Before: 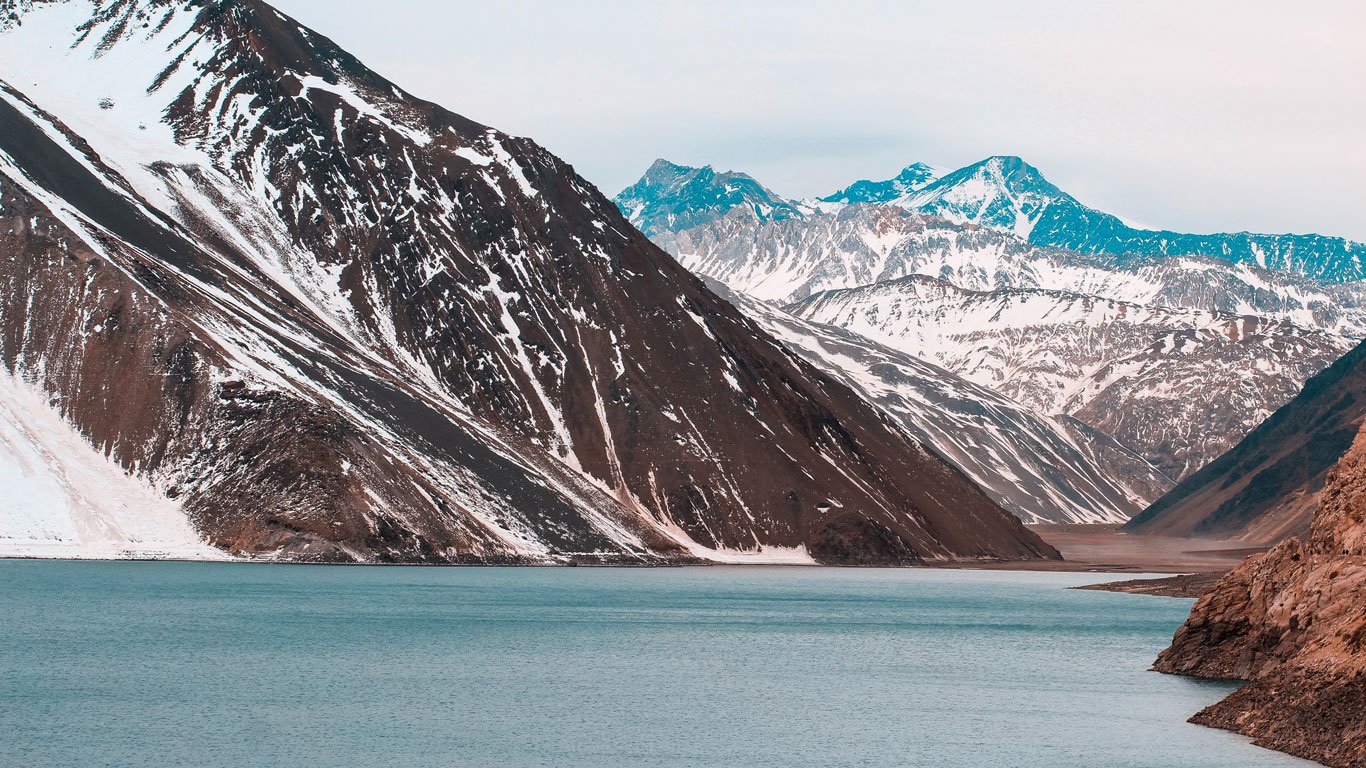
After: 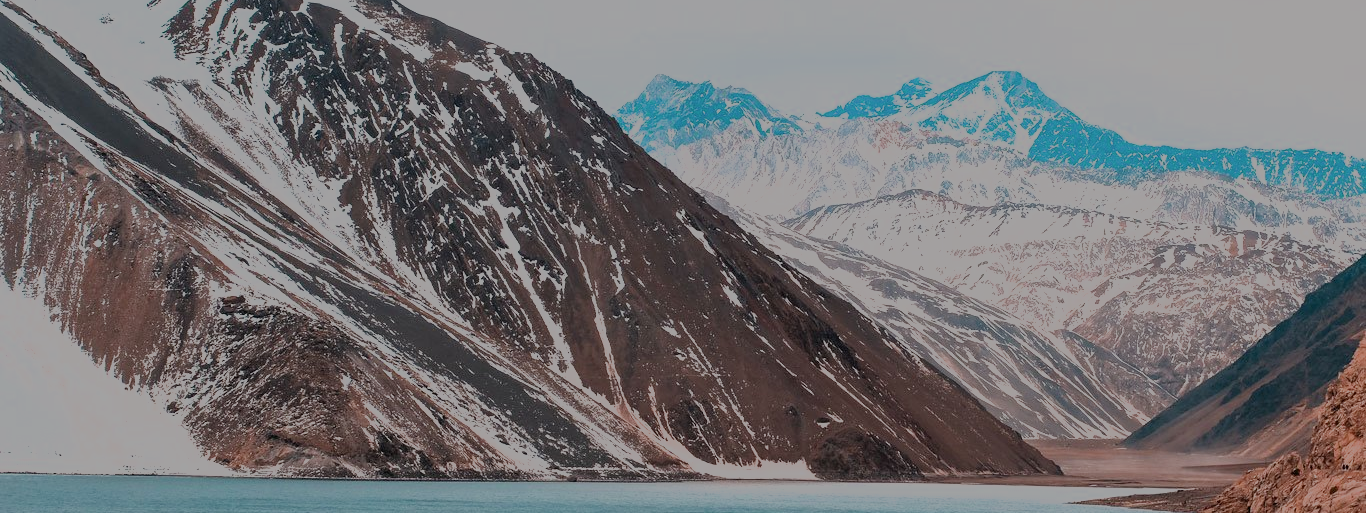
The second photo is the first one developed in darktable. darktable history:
crop: top 11.132%, bottom 21.998%
filmic rgb: black relative exposure -13.03 EV, white relative exposure 4.02 EV, target white luminance 85.037%, hardness 6.28, latitude 41.65%, contrast 0.868, shadows ↔ highlights balance 8.34%
